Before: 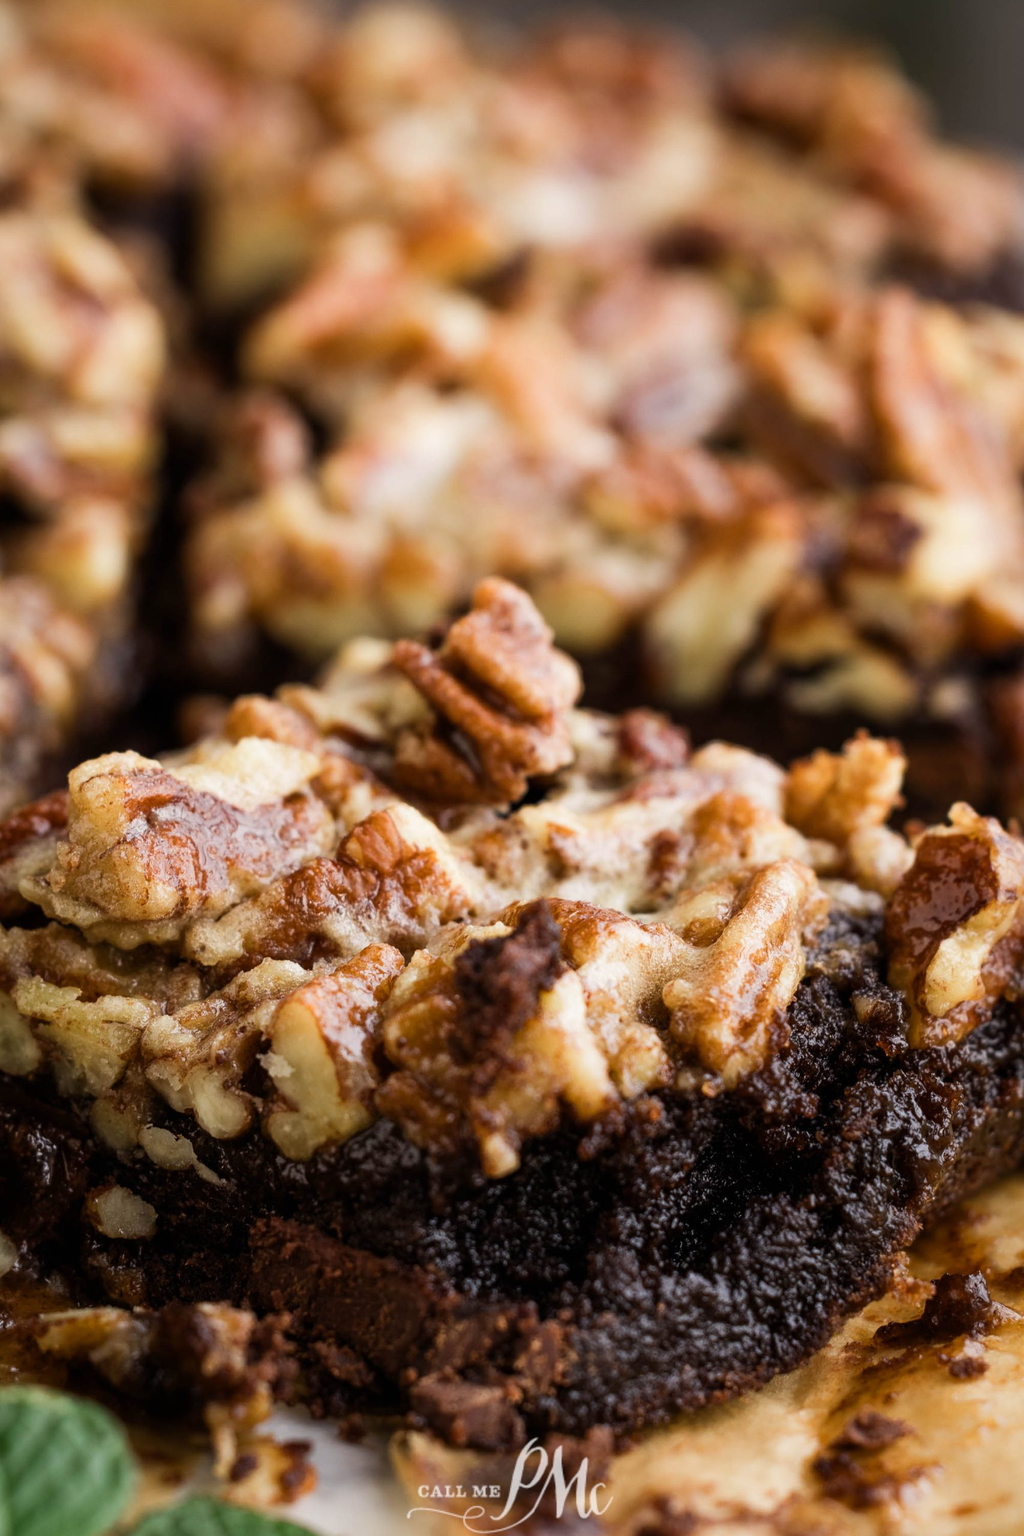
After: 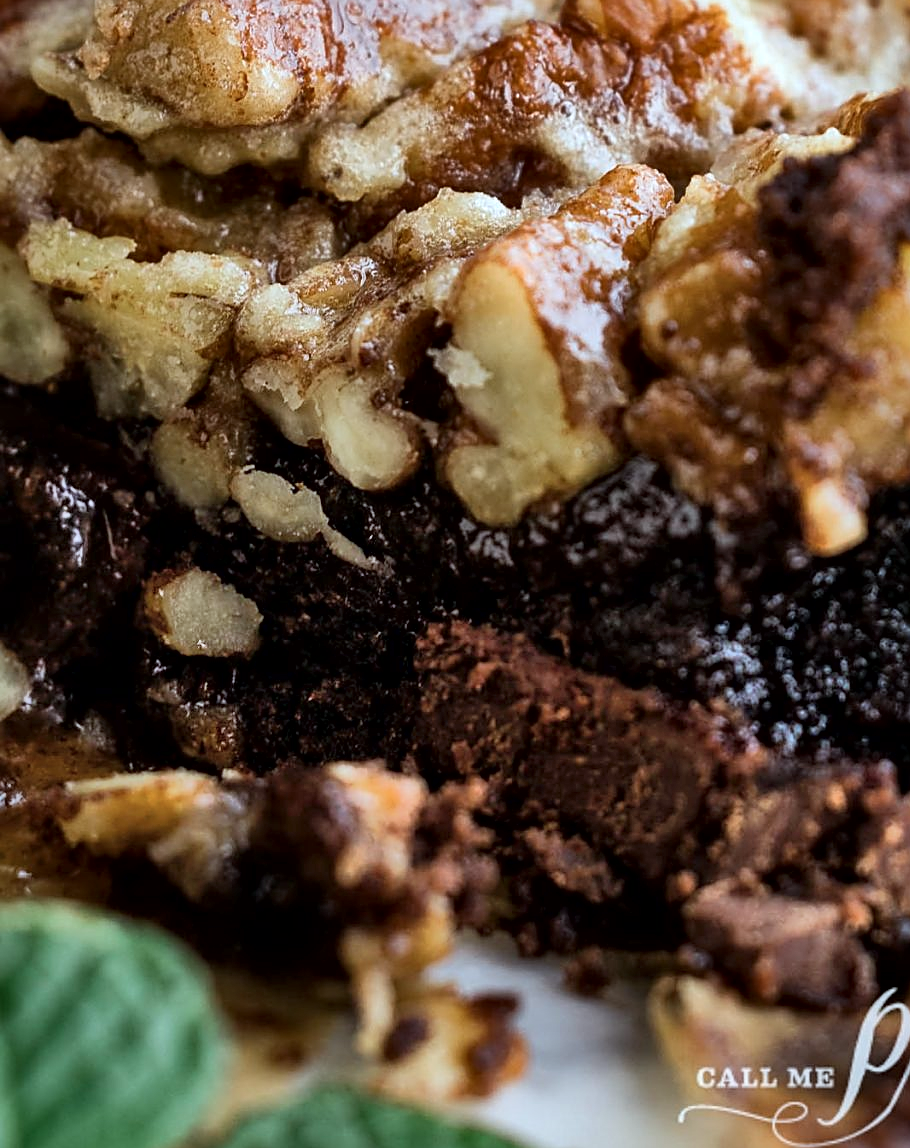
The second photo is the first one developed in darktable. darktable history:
color calibration: illuminant Planckian (black body), x 0.375, y 0.374, temperature 4105.48 K
sharpen: on, module defaults
crop and rotate: top 55.029%, right 46.674%, bottom 0.101%
local contrast: mode bilateral grid, contrast 20, coarseness 49, detail 158%, midtone range 0.2
shadows and highlights: soften with gaussian
